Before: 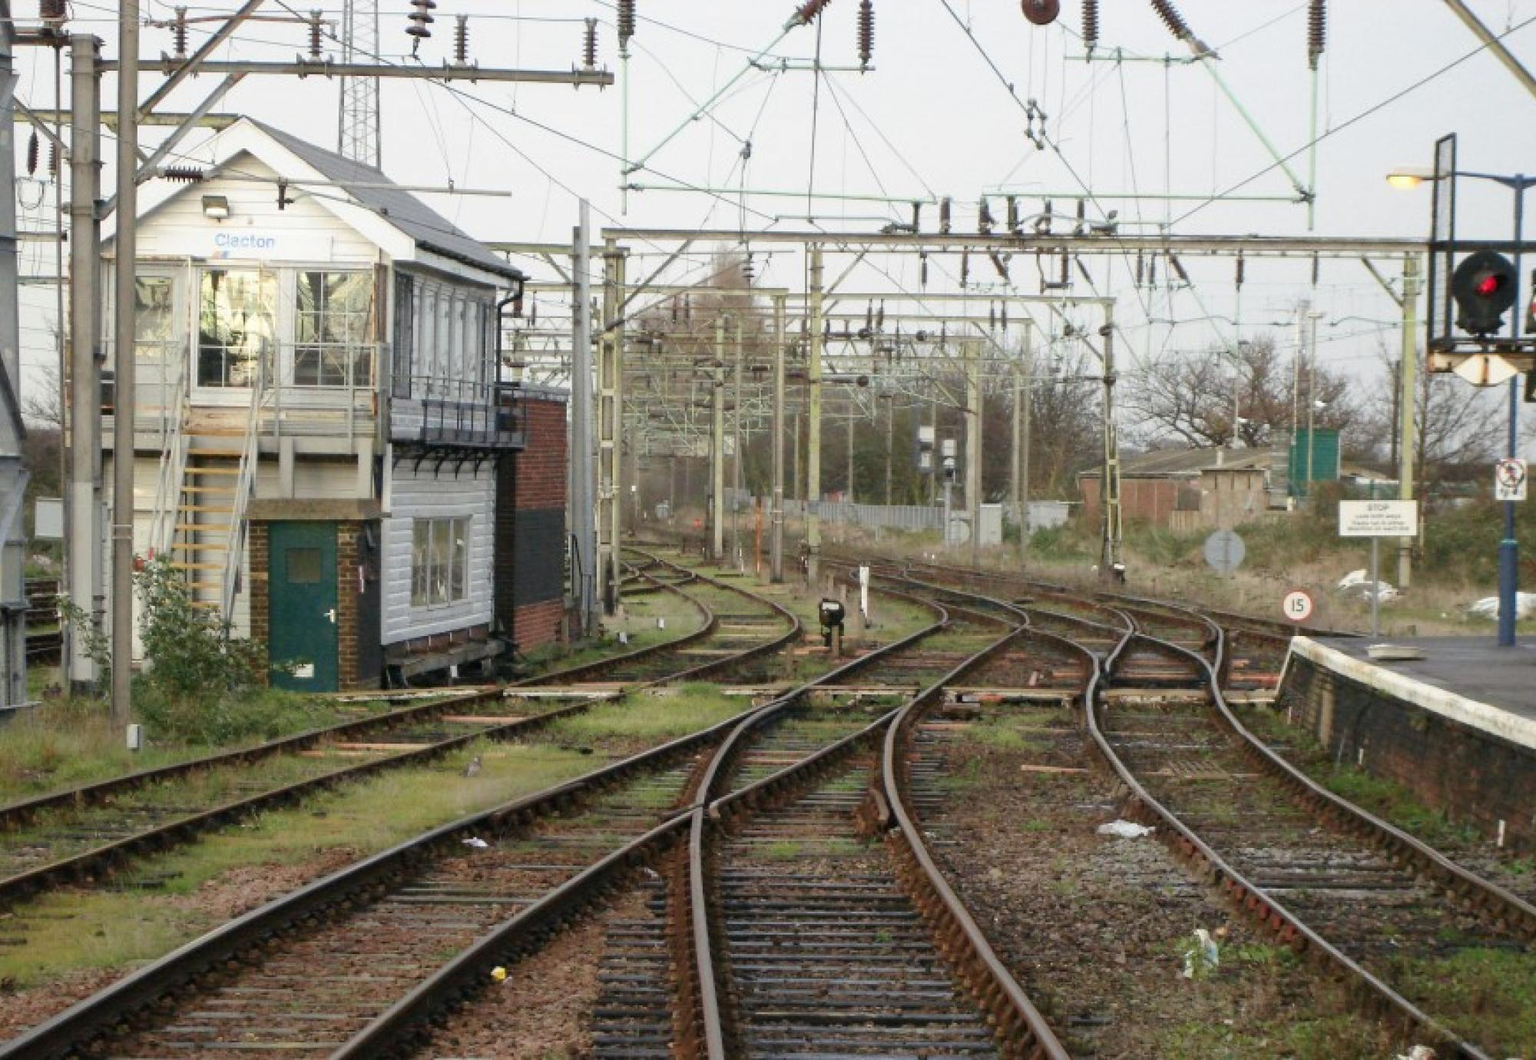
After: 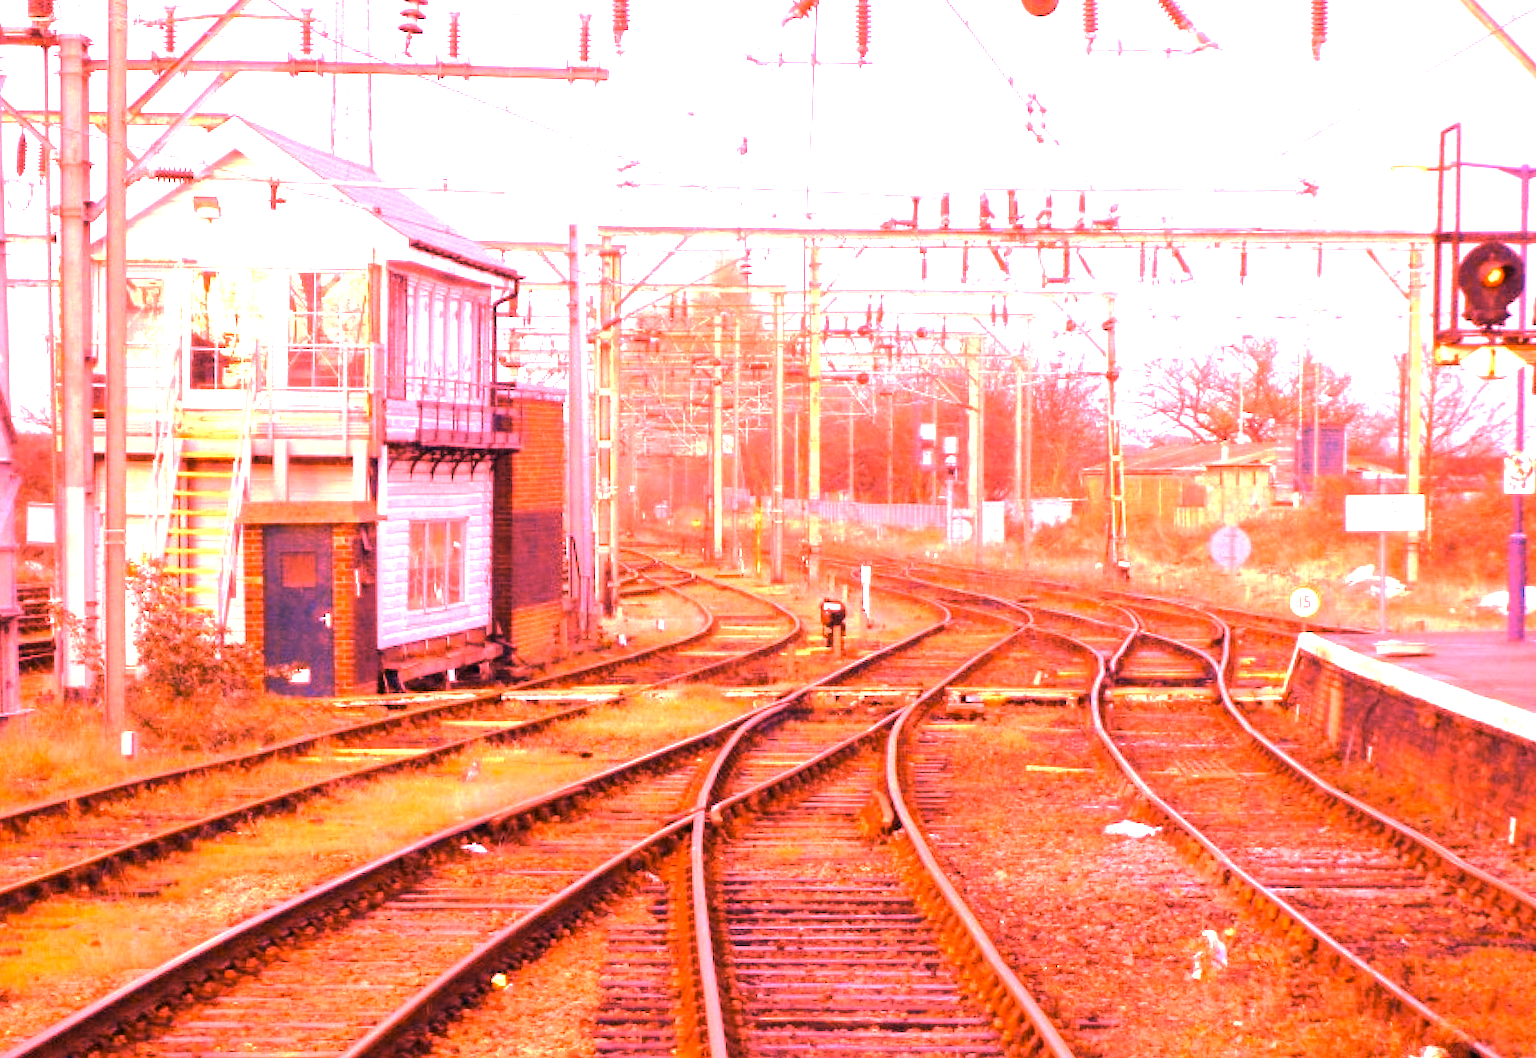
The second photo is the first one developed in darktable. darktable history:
color contrast: green-magenta contrast 0.85, blue-yellow contrast 1.25, unbound 0
rotate and perspective: rotation -0.45°, automatic cropping original format, crop left 0.008, crop right 0.992, crop top 0.012, crop bottom 0.988
white balance: red 4.26, blue 1.802
